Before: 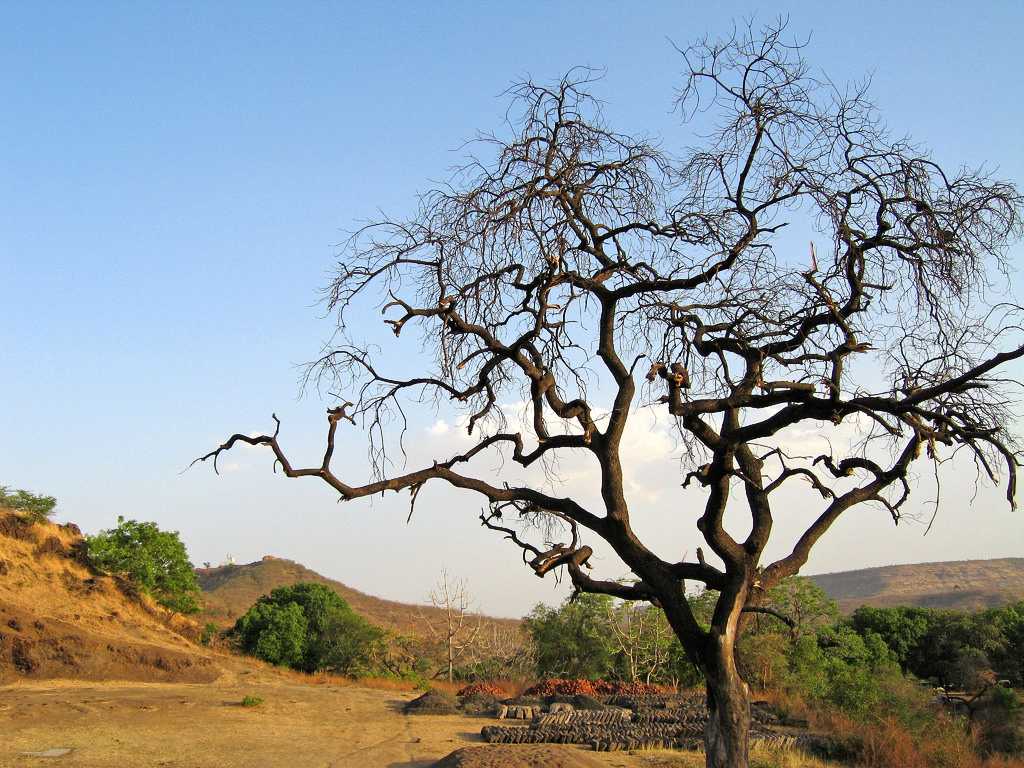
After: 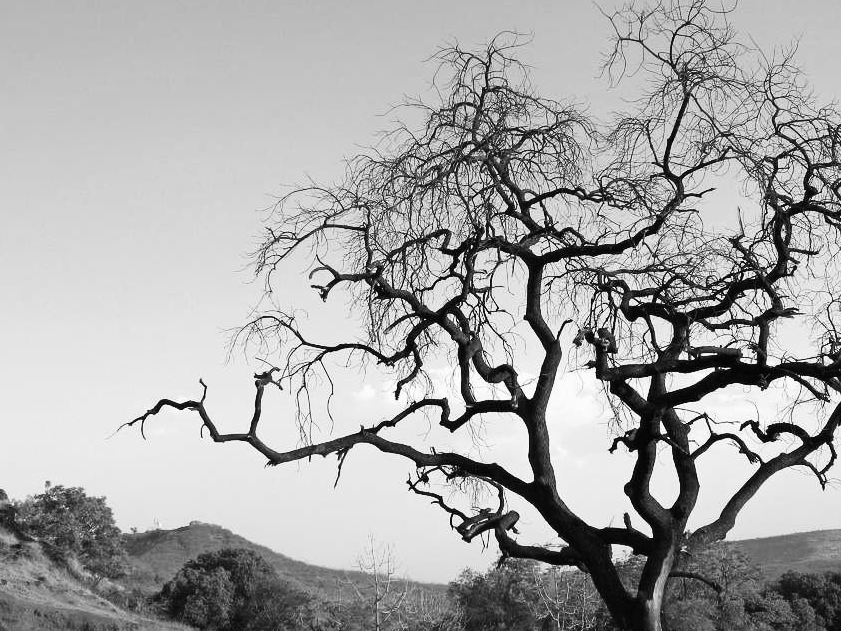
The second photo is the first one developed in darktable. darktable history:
crop and rotate: left 7.196%, top 4.574%, right 10.605%, bottom 13.178%
monochrome: on, module defaults
contrast equalizer: octaves 7, y [[0.6 ×6], [0.55 ×6], [0 ×6], [0 ×6], [0 ×6]], mix -0.3
contrast brightness saturation: contrast 0.18, saturation 0.3
